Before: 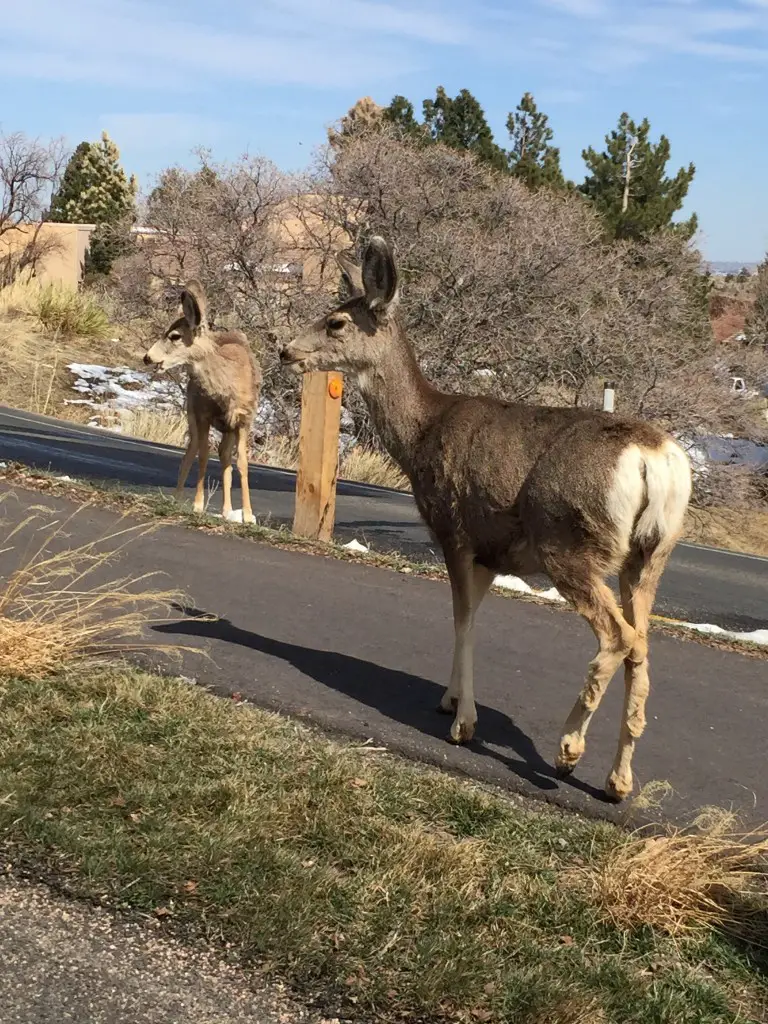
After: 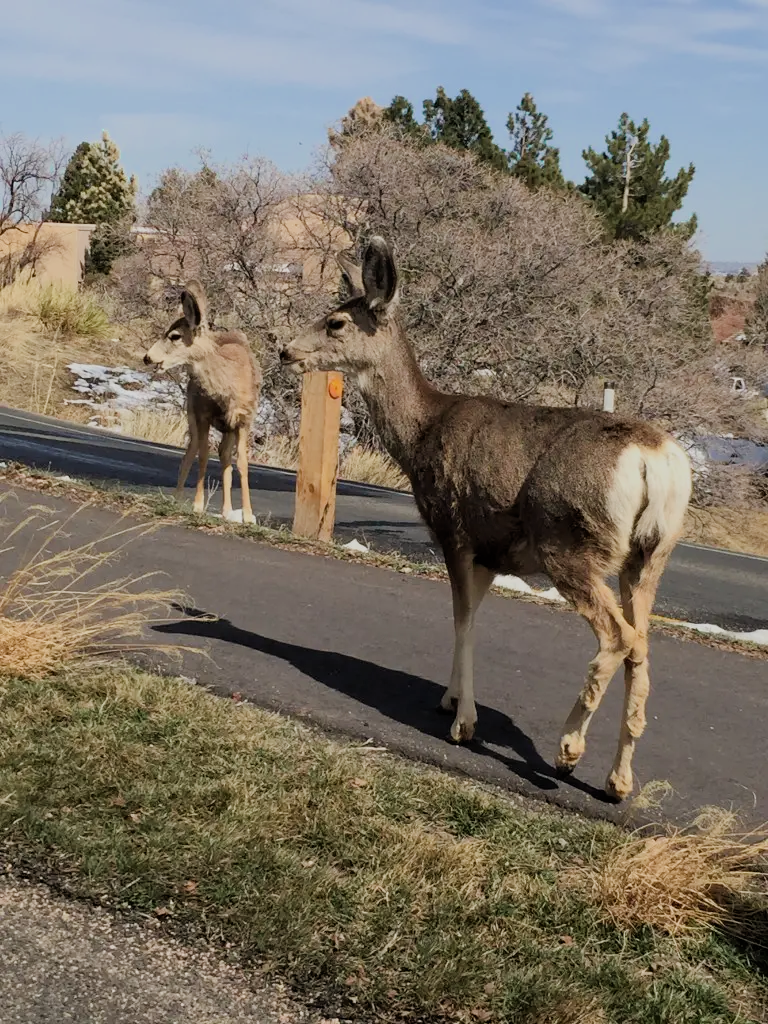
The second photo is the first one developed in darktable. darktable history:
filmic rgb: black relative exposure -7.65 EV, white relative exposure 4.56 EV, hardness 3.61
color zones: curves: ch0 [(0.25, 0.5) (0.423, 0.5) (0.443, 0.5) (0.521, 0.756) (0.568, 0.5) (0.576, 0.5) (0.75, 0.5)]; ch1 [(0.25, 0.5) (0.423, 0.5) (0.443, 0.5) (0.539, 0.873) (0.624, 0.565) (0.631, 0.5) (0.75, 0.5)]
